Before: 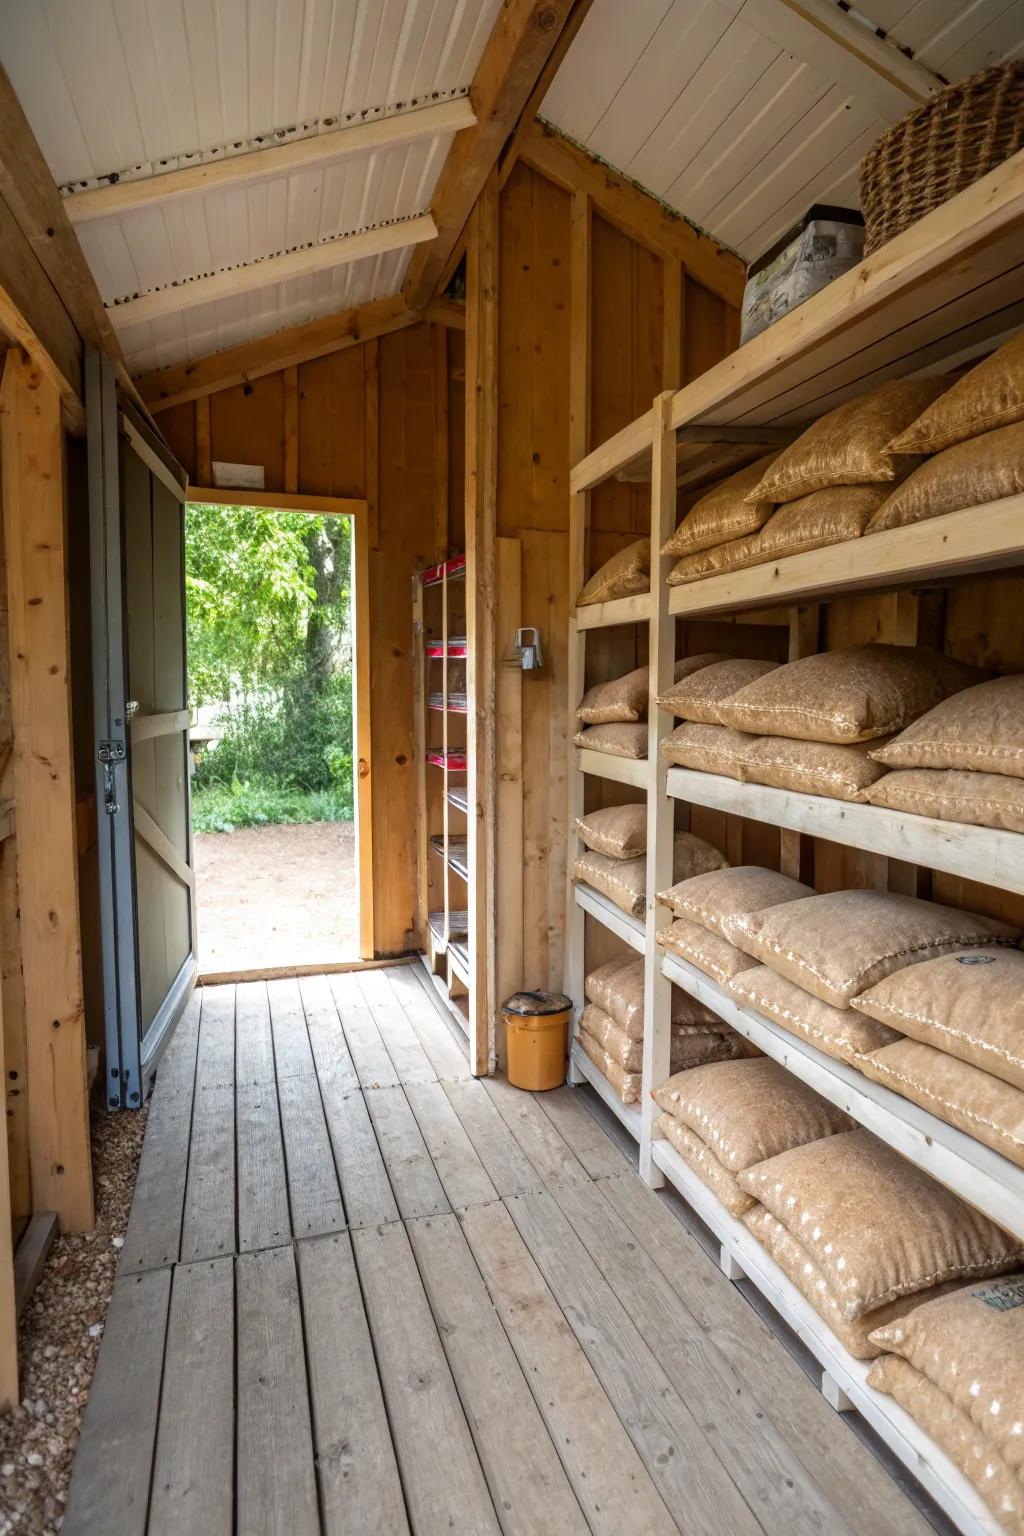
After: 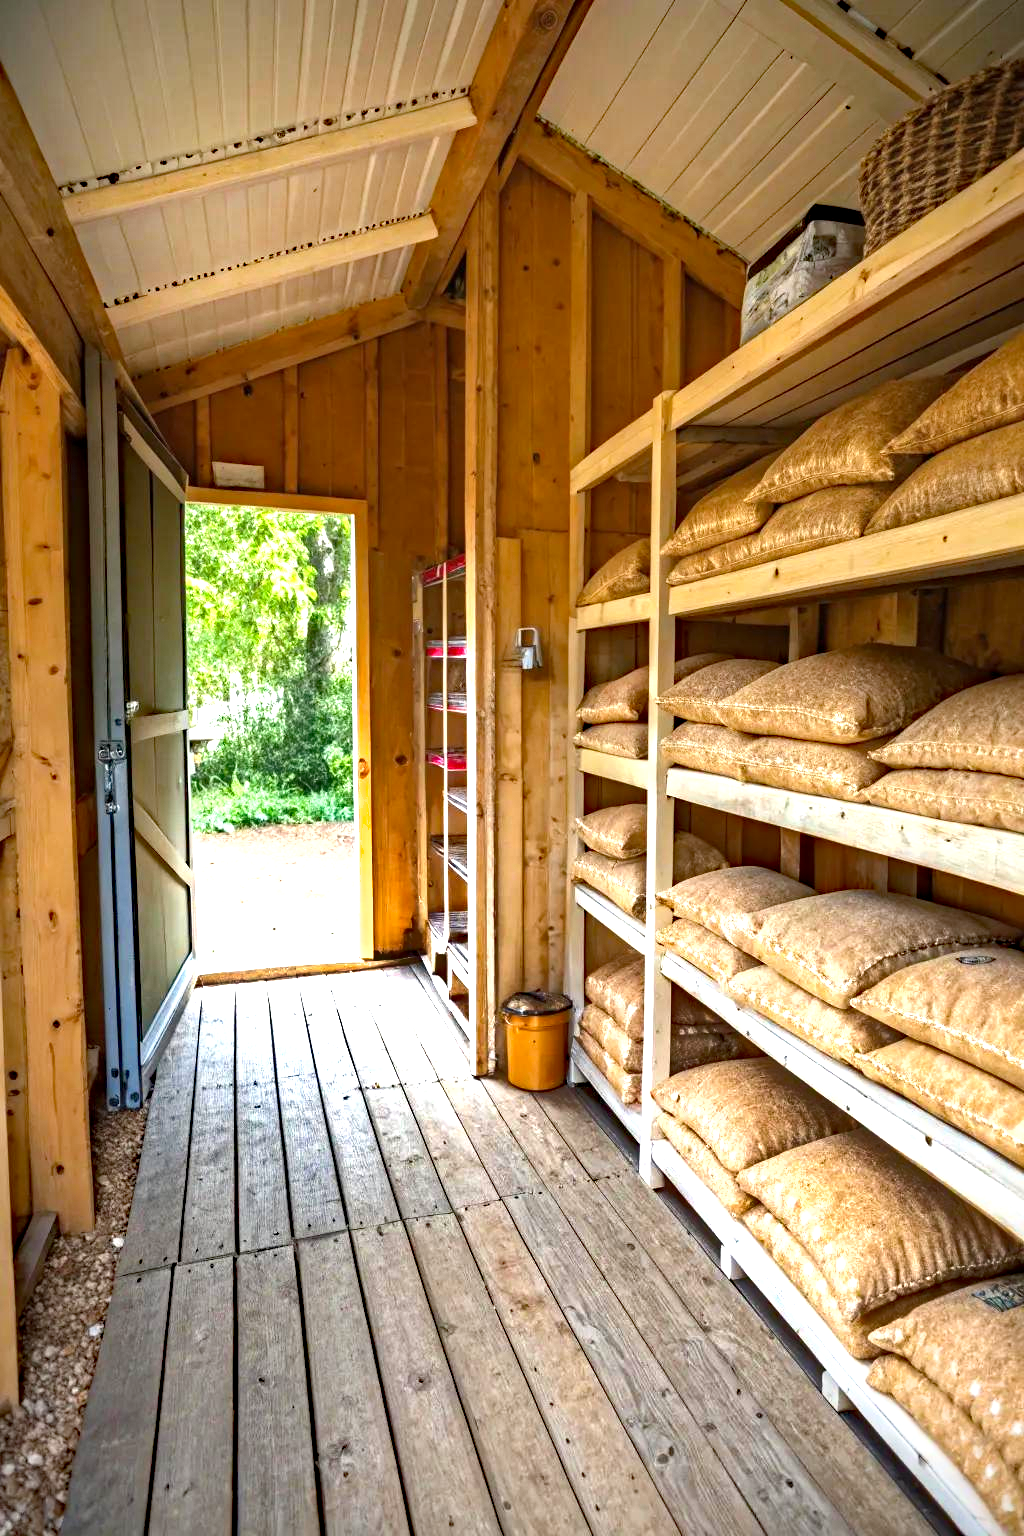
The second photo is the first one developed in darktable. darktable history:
shadows and highlights: shadows 52.82, soften with gaussian
haze removal: strength 0.517, distance 0.921, compatibility mode true, adaptive false
vignetting: brightness -0.556, saturation 0
exposure: black level correction 0, exposure 1.095 EV, compensate highlight preservation false
